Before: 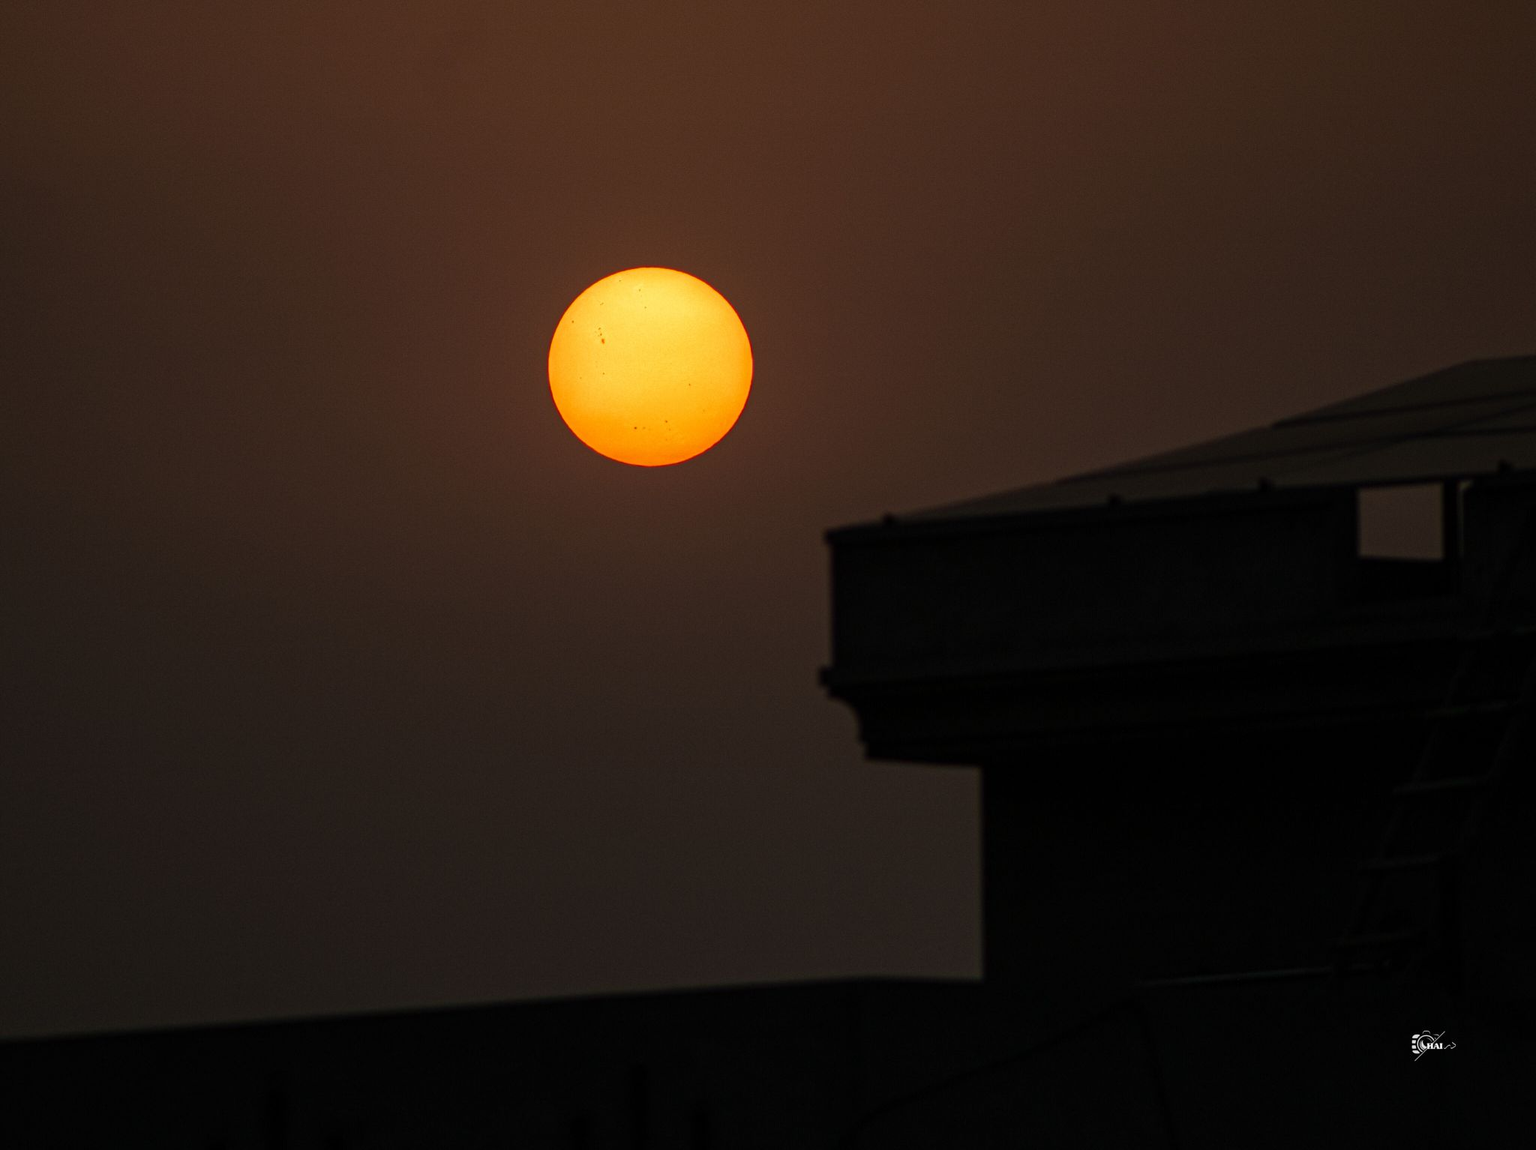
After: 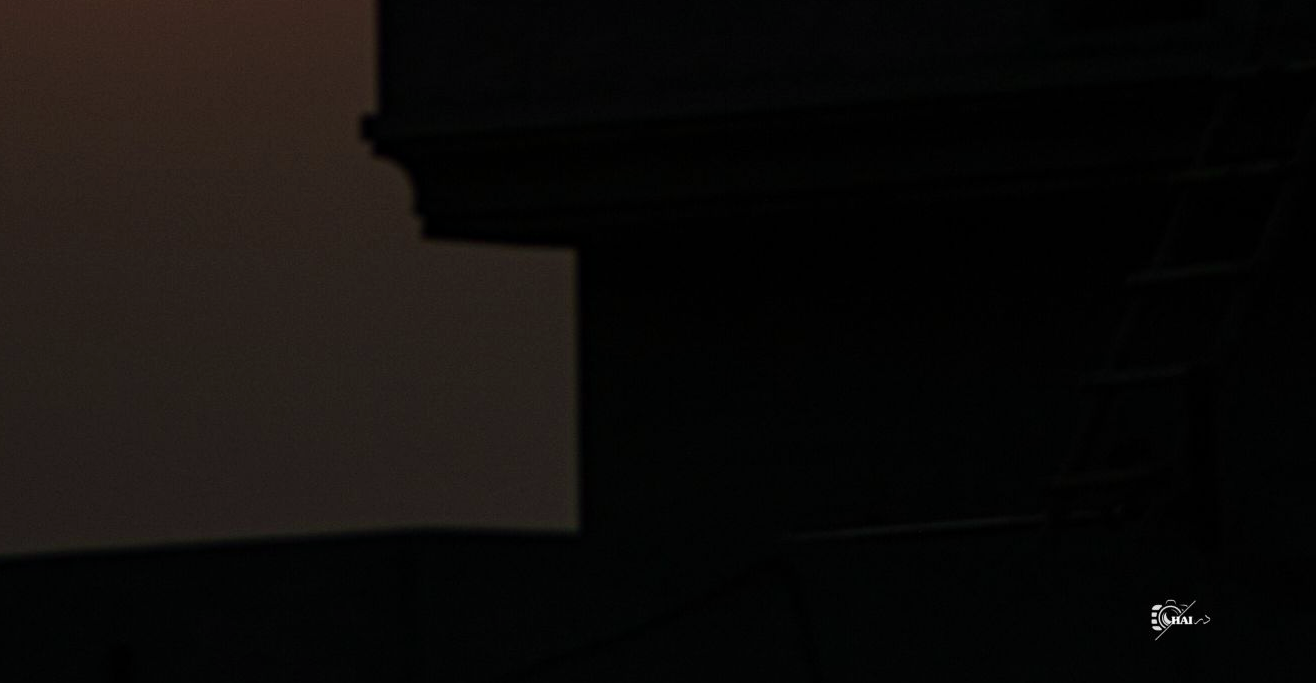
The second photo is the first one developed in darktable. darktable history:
crop and rotate: left 35.7%, top 50.522%, bottom 4.95%
haze removal: compatibility mode true, adaptive false
